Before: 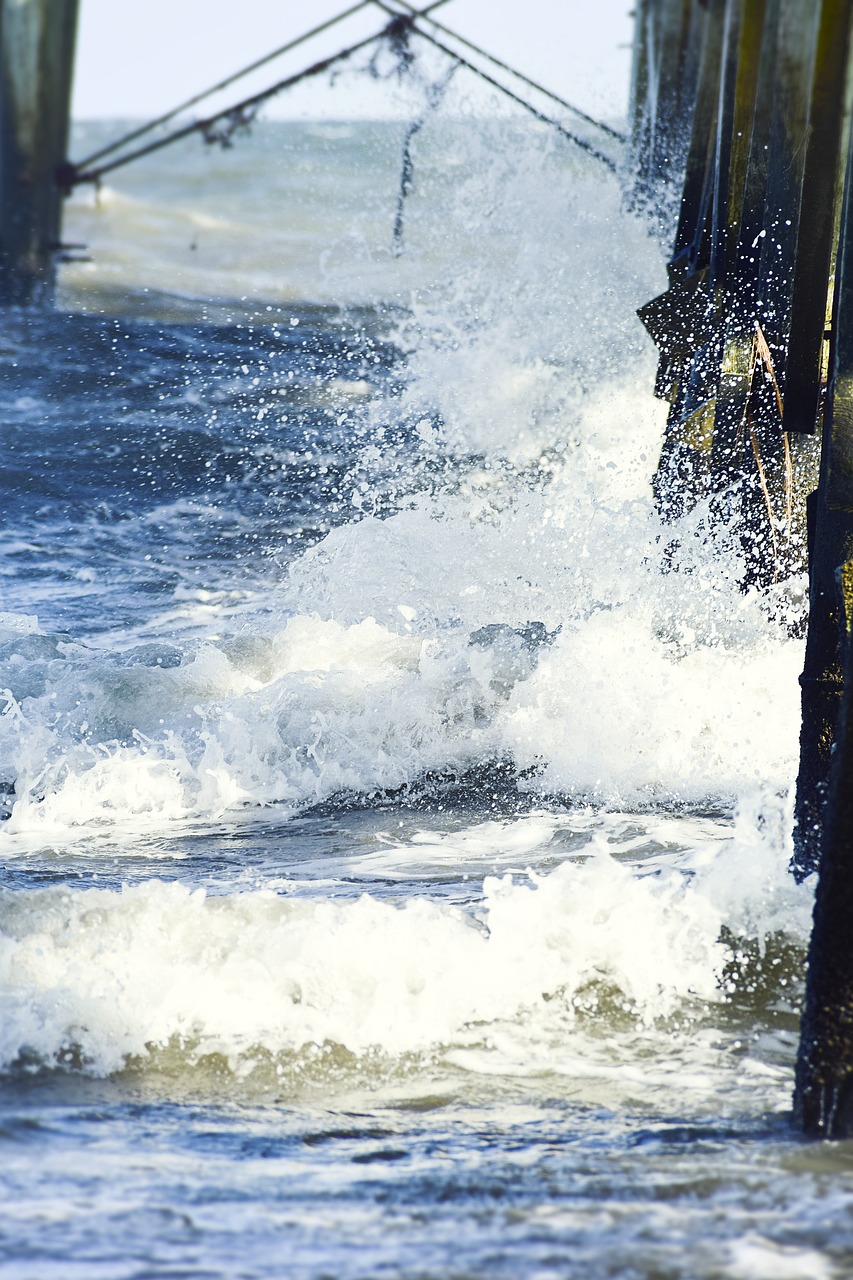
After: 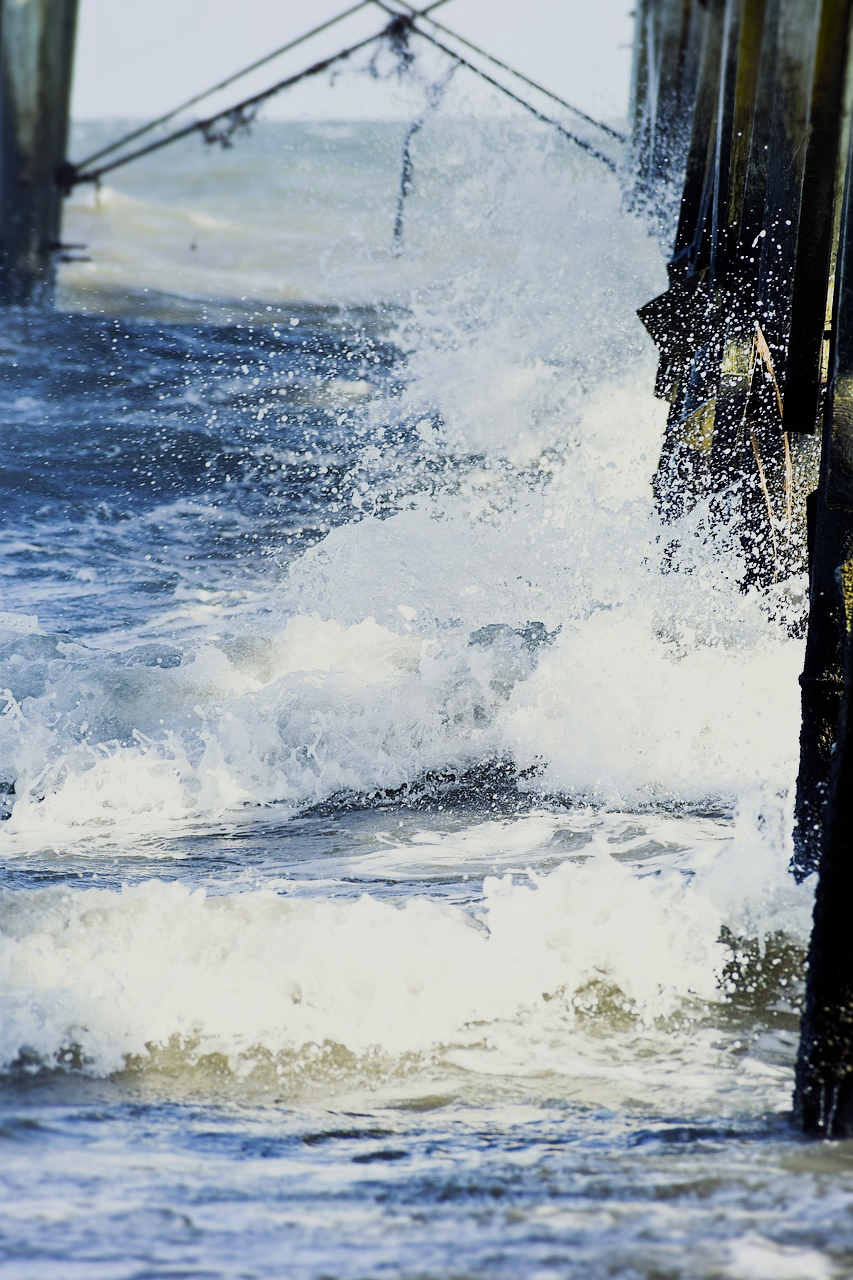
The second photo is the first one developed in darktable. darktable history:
filmic rgb: black relative exposure -7.72 EV, white relative exposure 4.42 EV, target black luminance 0%, hardness 3.76, latitude 50.52%, contrast 1.062, highlights saturation mix 9.2%, shadows ↔ highlights balance -0.261%
